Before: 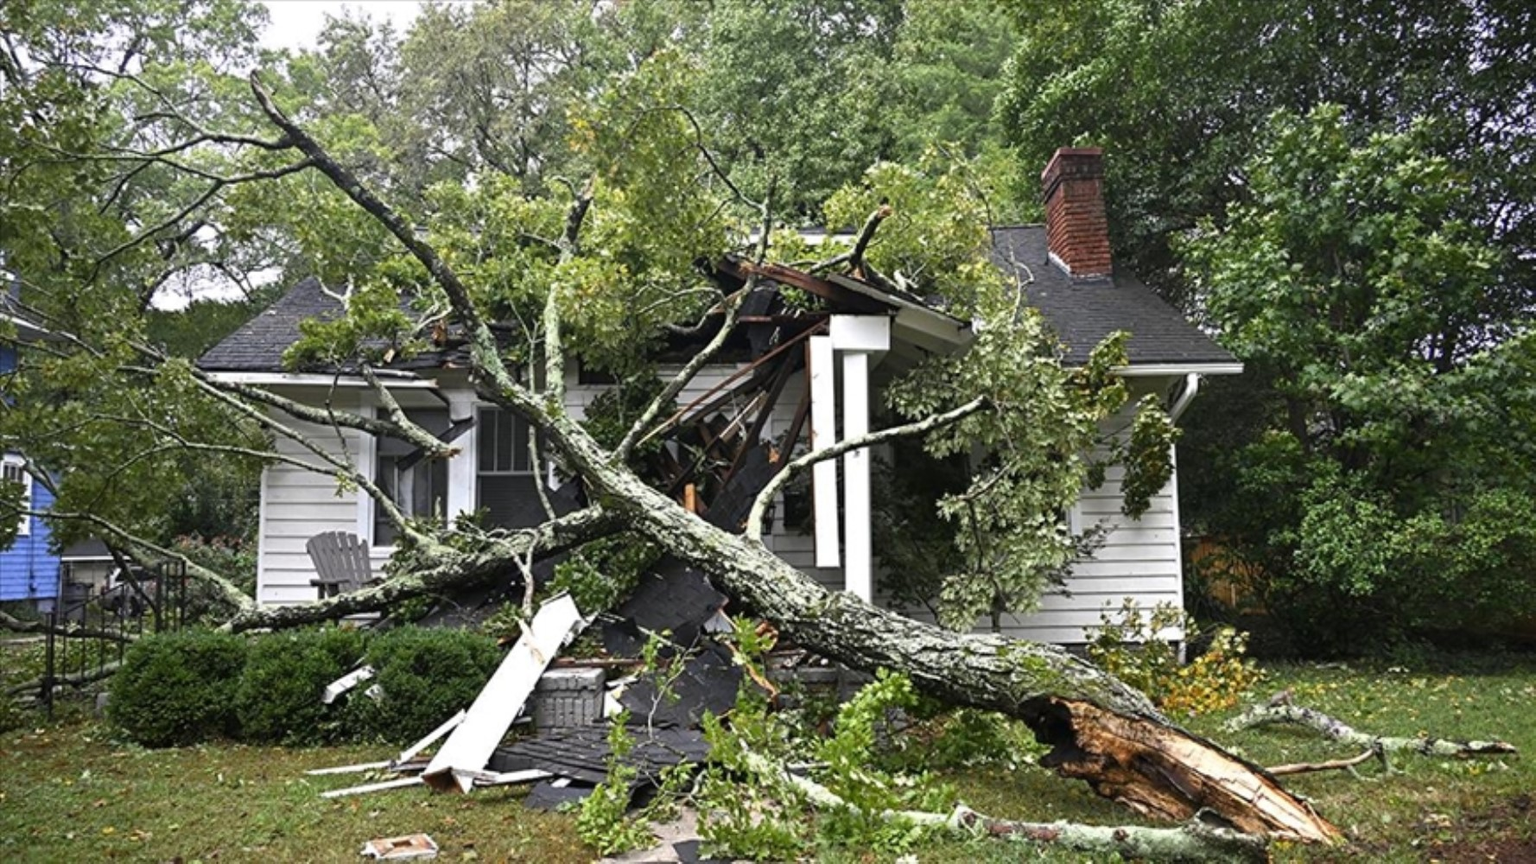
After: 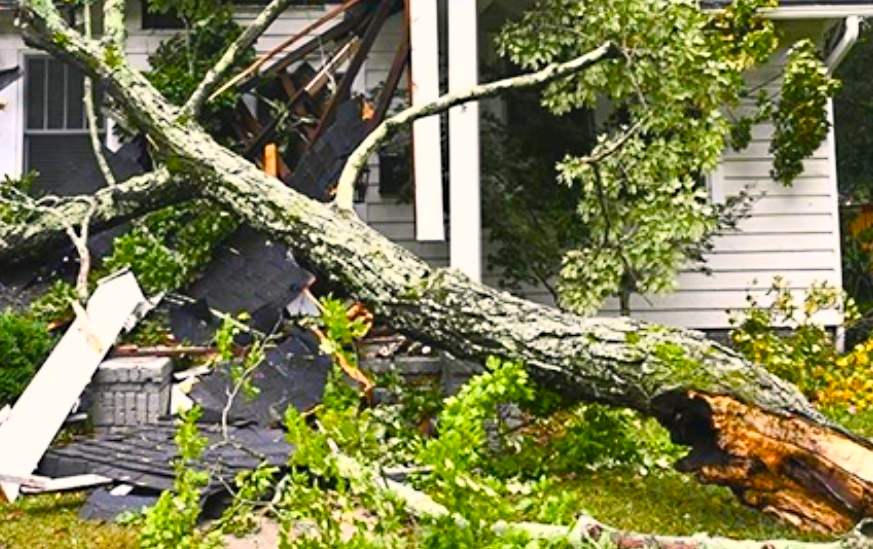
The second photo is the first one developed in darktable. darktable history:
contrast brightness saturation: contrast 0.236, brightness 0.253, saturation 0.384
color balance rgb: highlights gain › chroma 1.708%, highlights gain › hue 56.03°, linear chroma grading › global chroma 15.502%, perceptual saturation grading › global saturation 20%, perceptual saturation grading › highlights -25.125%, perceptual saturation grading › shadows 25.991%
sharpen: radius 5.364, amount 0.309, threshold 26.005
crop: left 29.736%, top 41.604%, right 21.15%, bottom 3.482%
